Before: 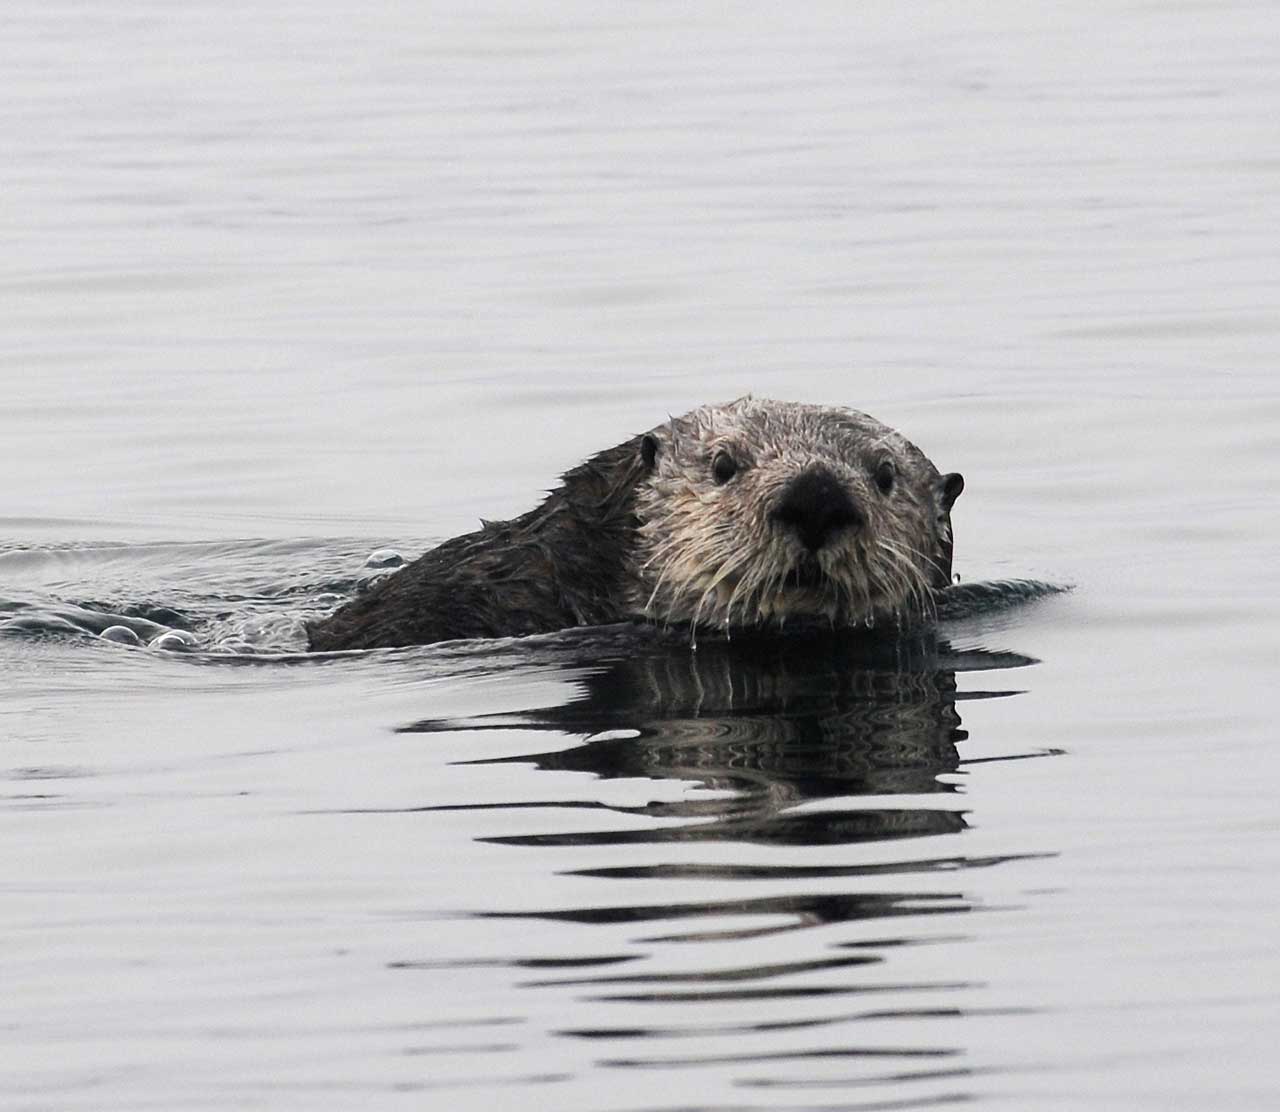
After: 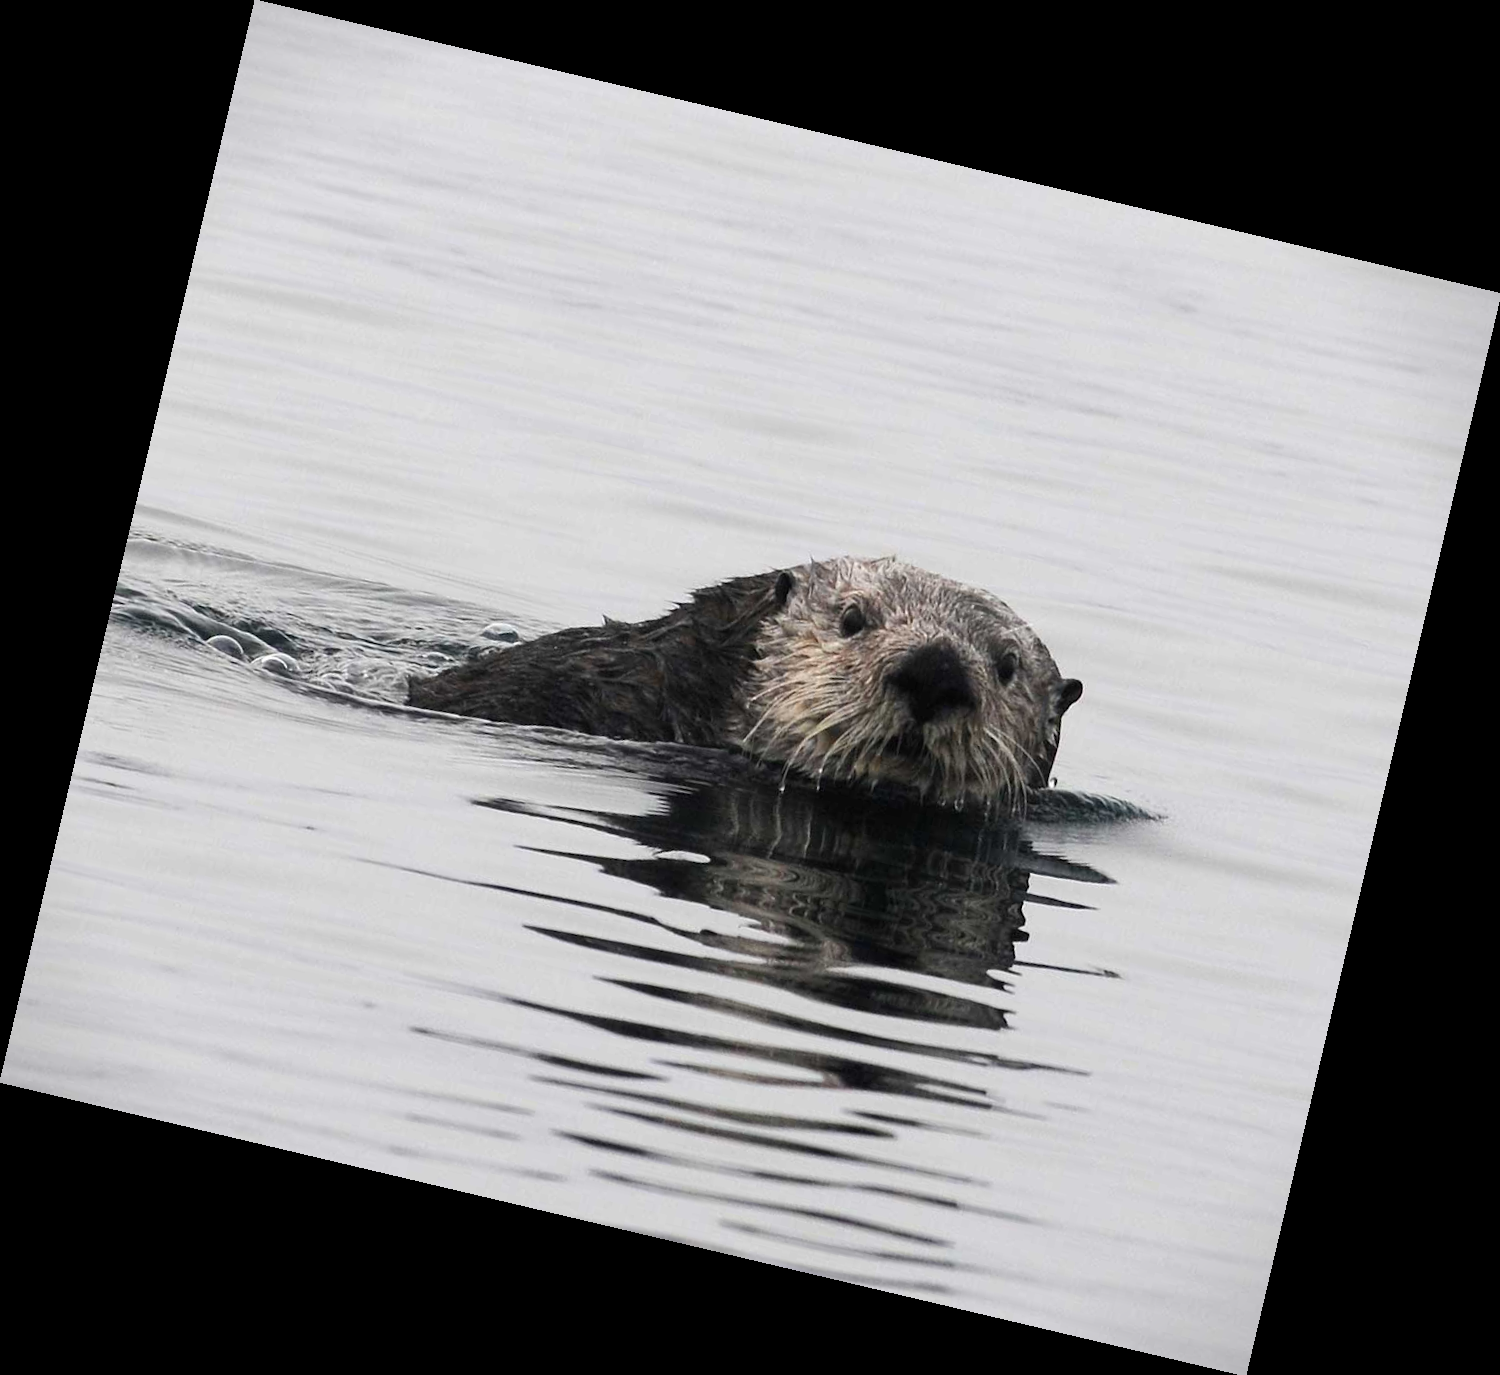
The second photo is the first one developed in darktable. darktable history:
rotate and perspective: rotation 13.27°, automatic cropping off
vignetting: fall-off start 91.19%
